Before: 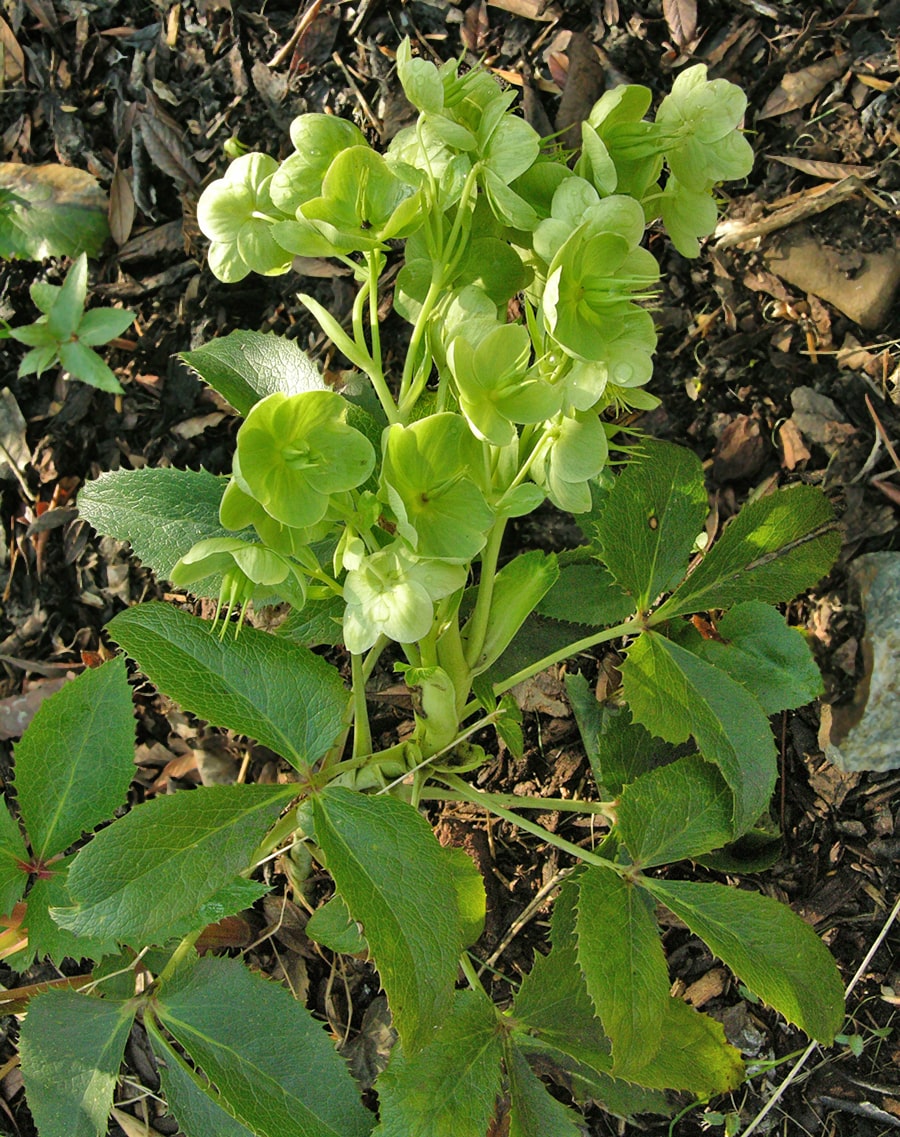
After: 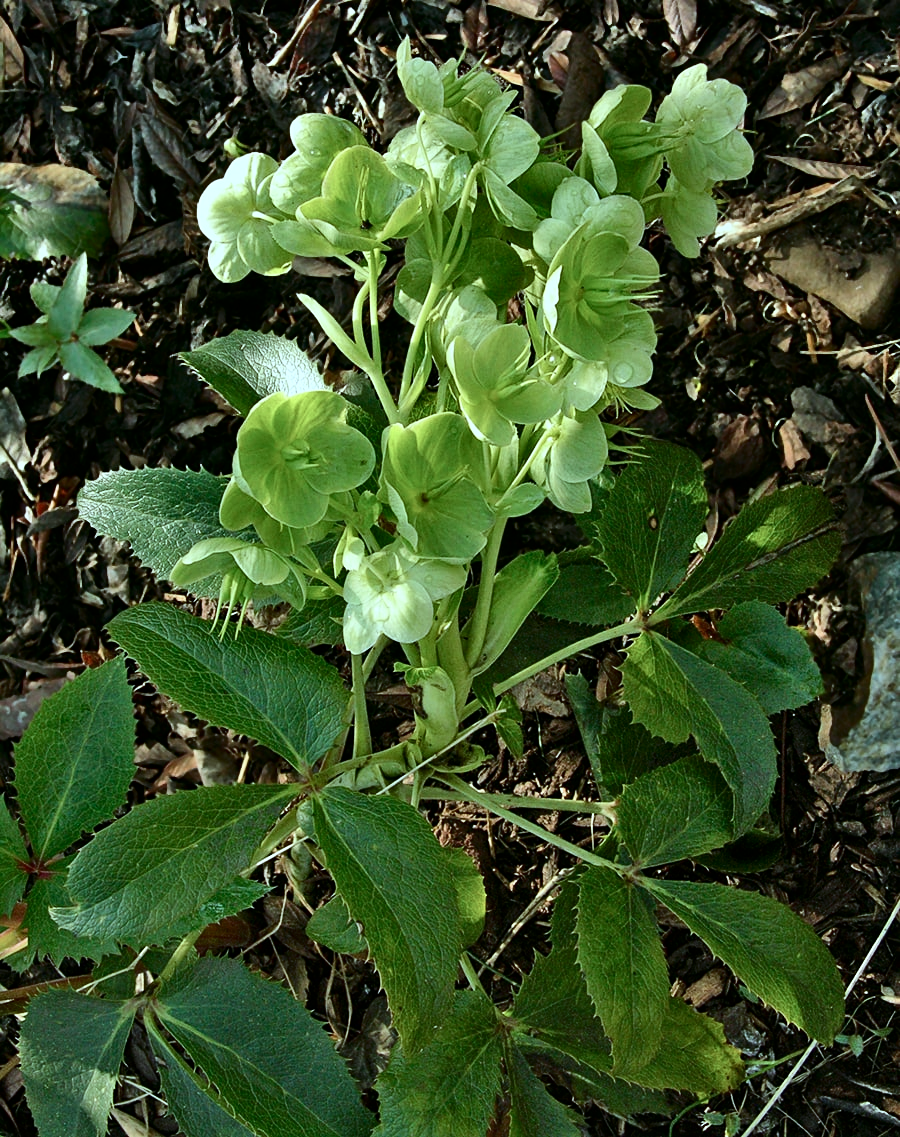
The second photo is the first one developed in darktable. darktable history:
sharpen: amount 0.212
color correction: highlights a* -13.24, highlights b* -17.98, saturation 0.715
contrast brightness saturation: contrast 0.218, brightness -0.181, saturation 0.232
